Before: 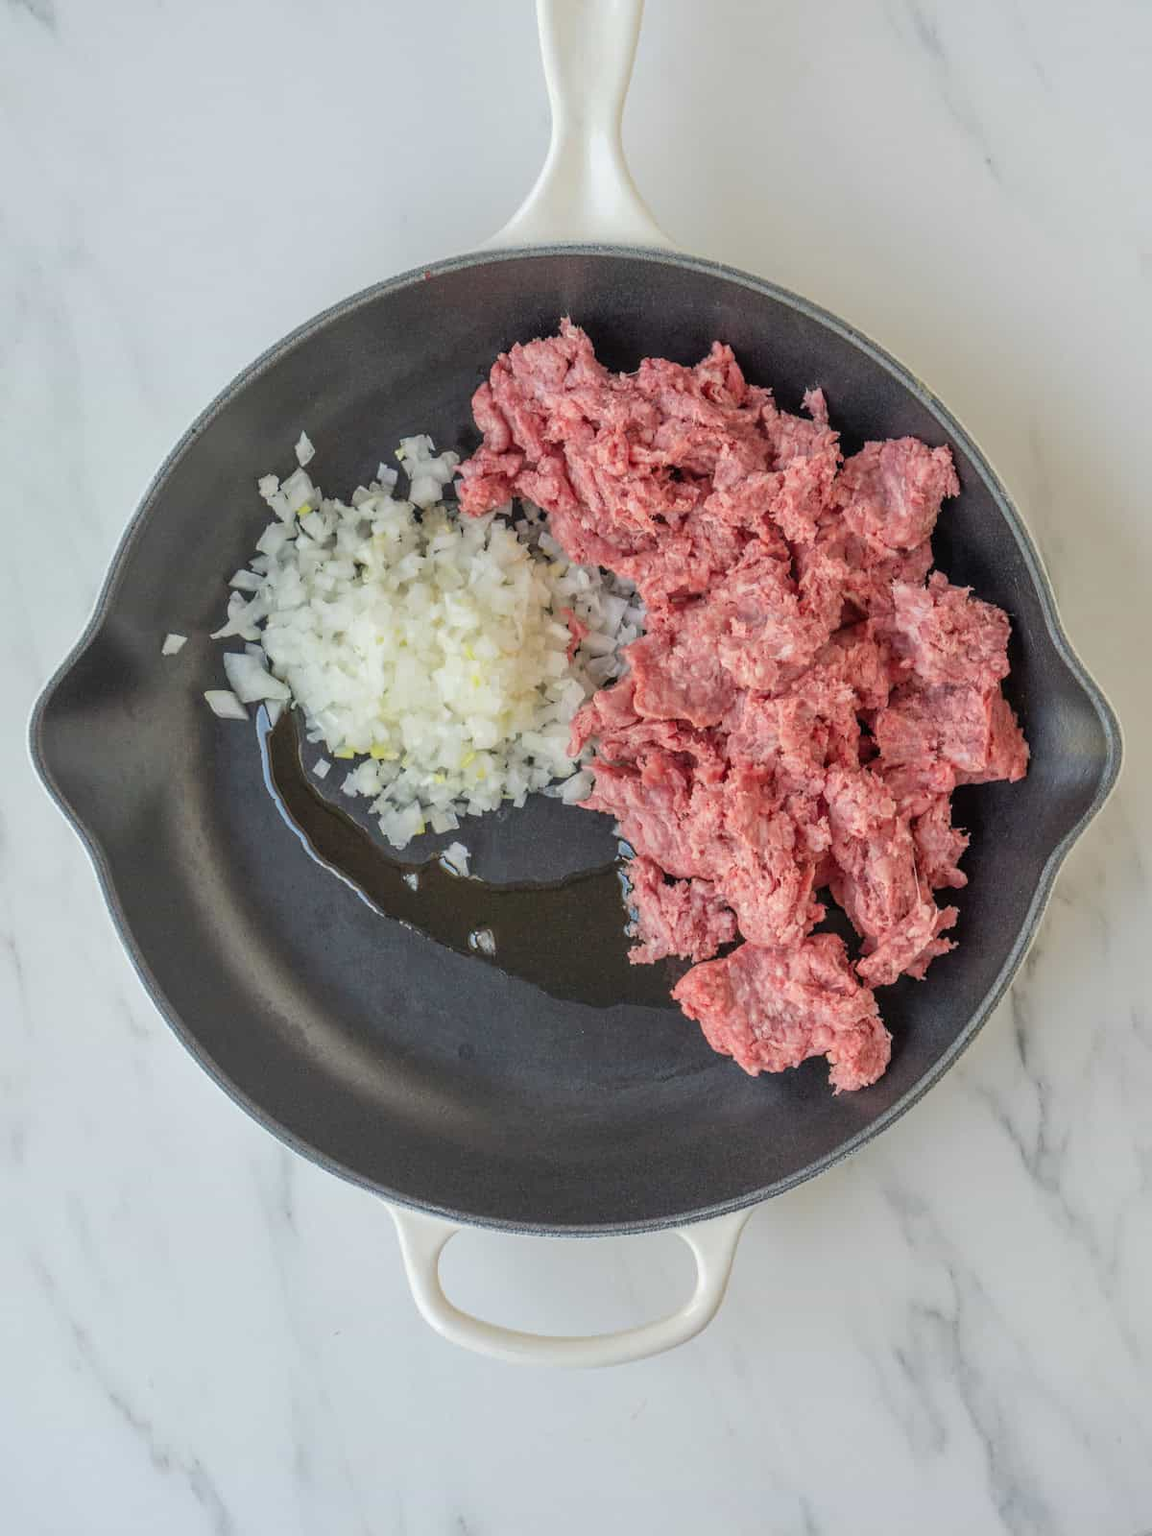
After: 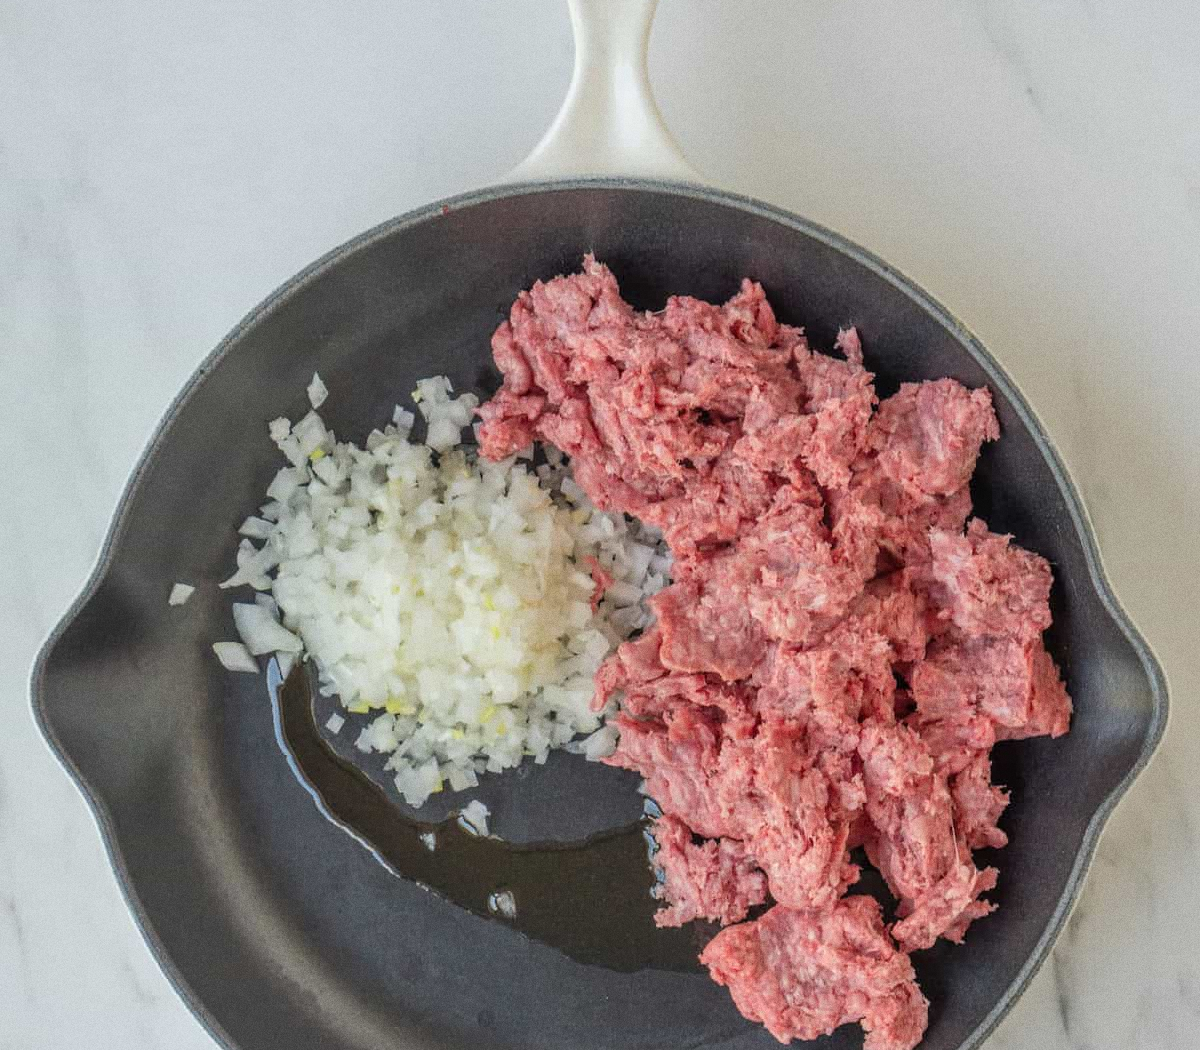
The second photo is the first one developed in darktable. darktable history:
crop and rotate: top 4.848%, bottom 29.503%
grain: coarseness 0.09 ISO
